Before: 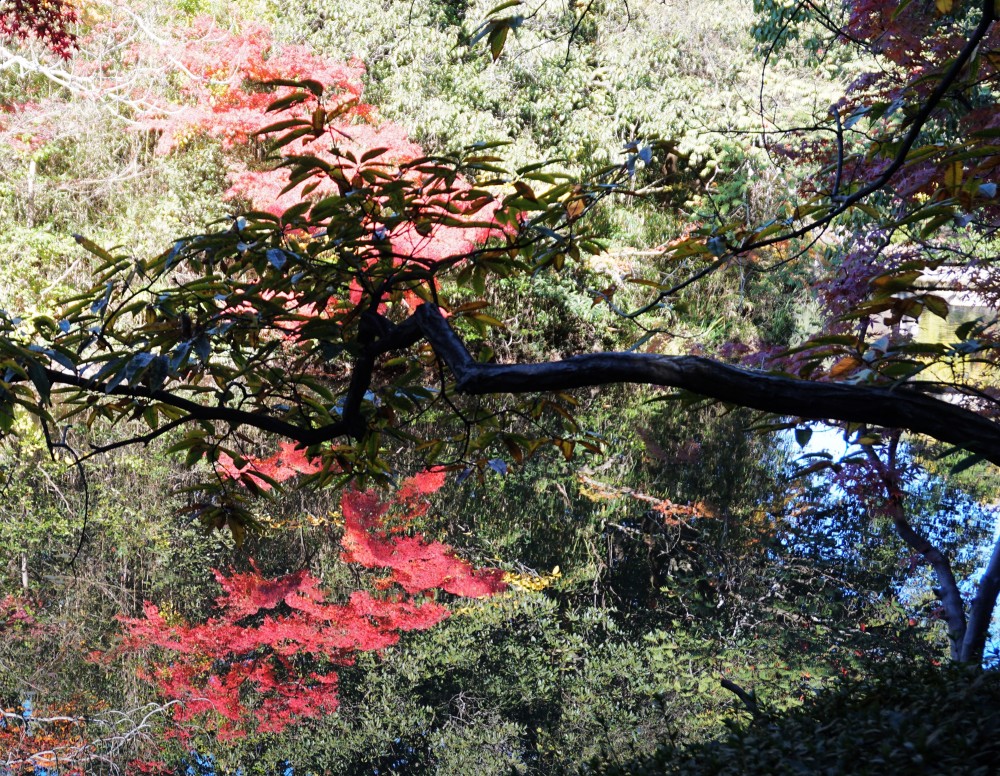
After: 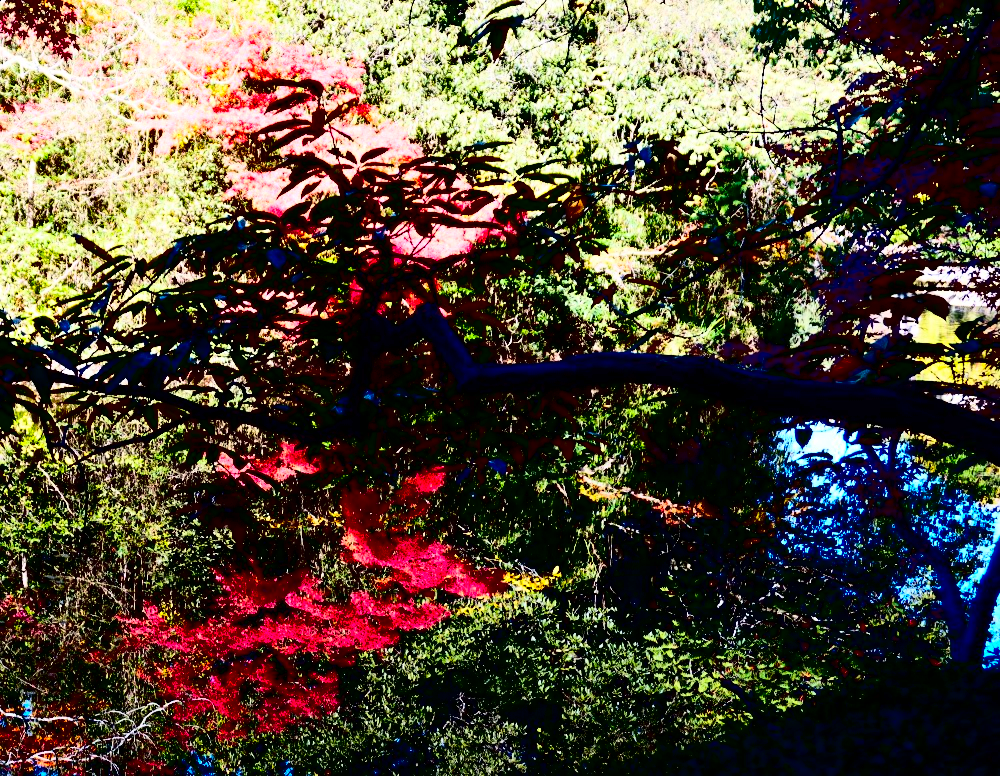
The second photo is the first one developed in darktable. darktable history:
contrast brightness saturation: contrast 0.762, brightness -0.994, saturation 0.982
